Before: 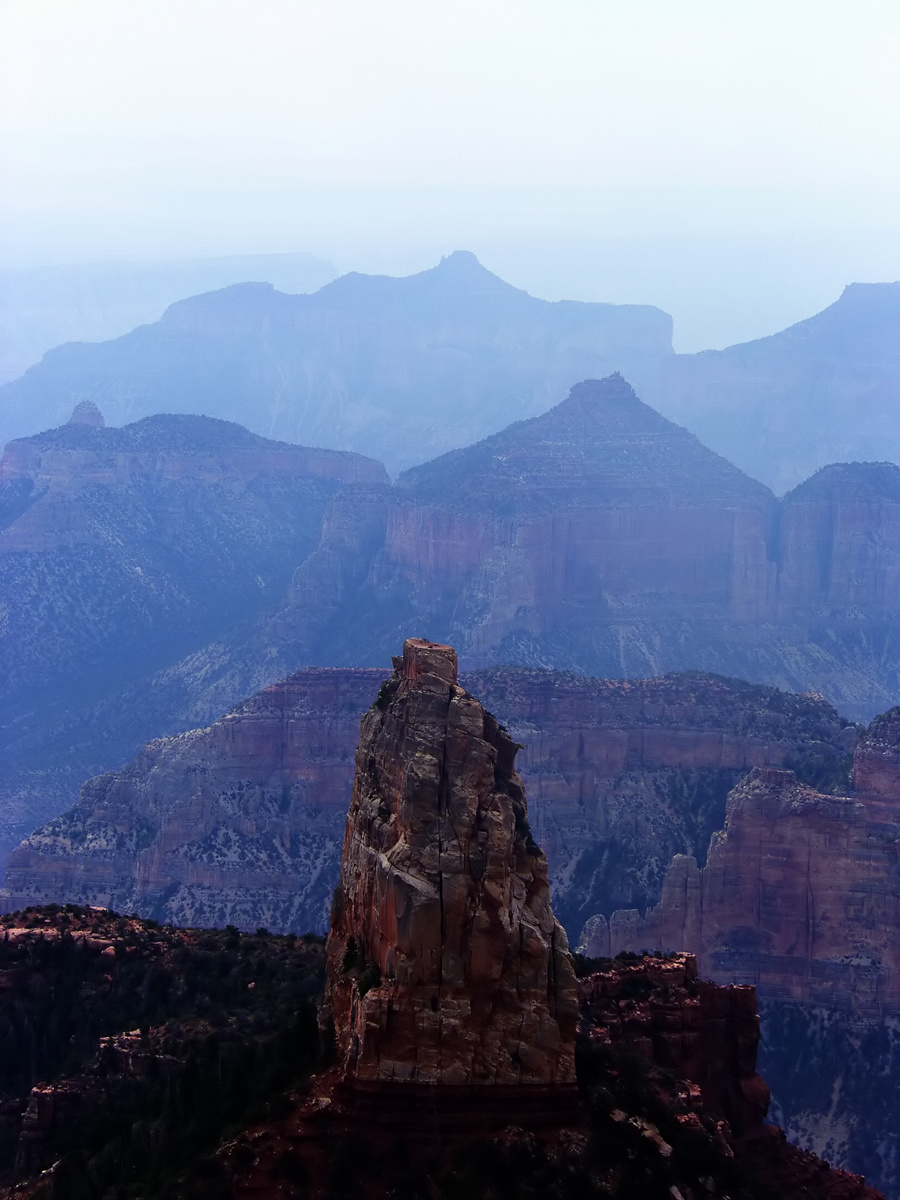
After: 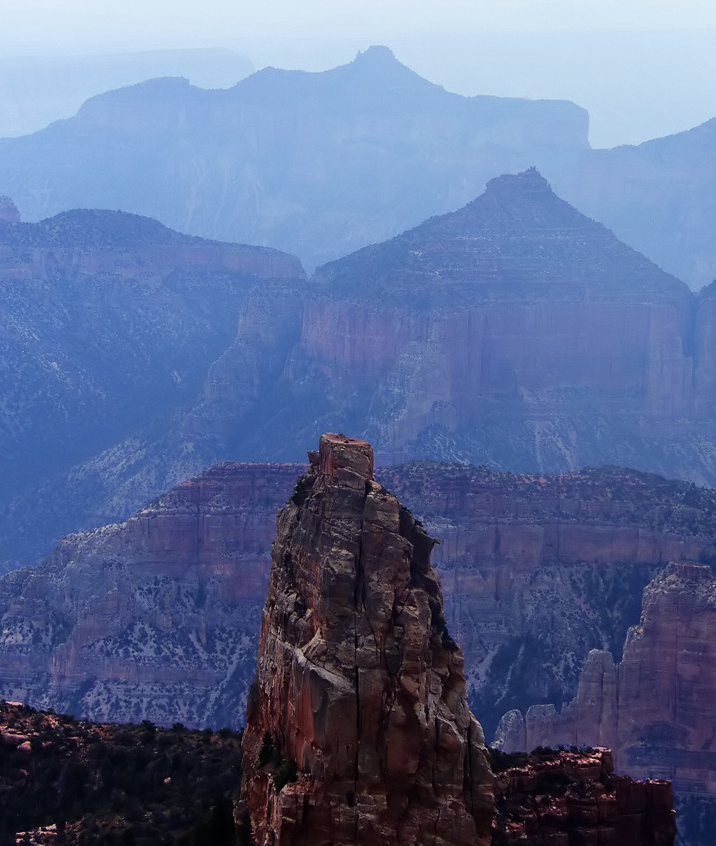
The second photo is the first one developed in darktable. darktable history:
crop: left 9.348%, top 17.115%, right 11.025%, bottom 12.332%
shadows and highlights: radius 127.82, shadows 30.43, highlights -30.85, low approximation 0.01, soften with gaussian
